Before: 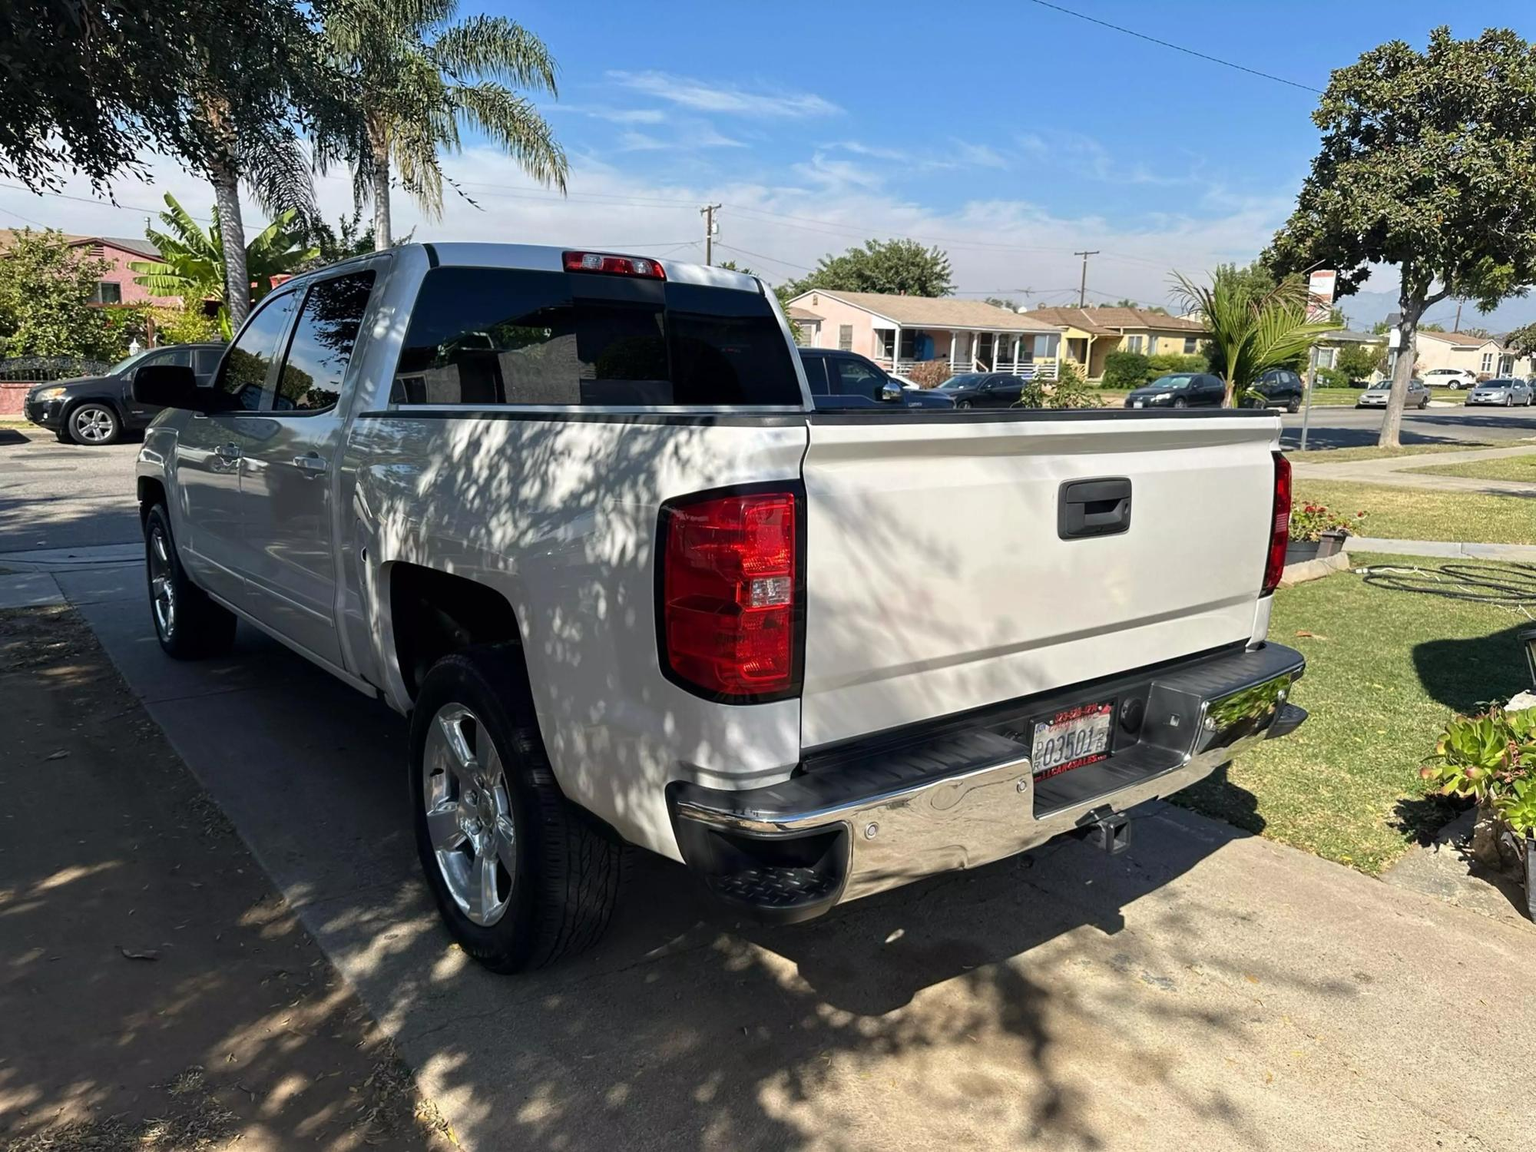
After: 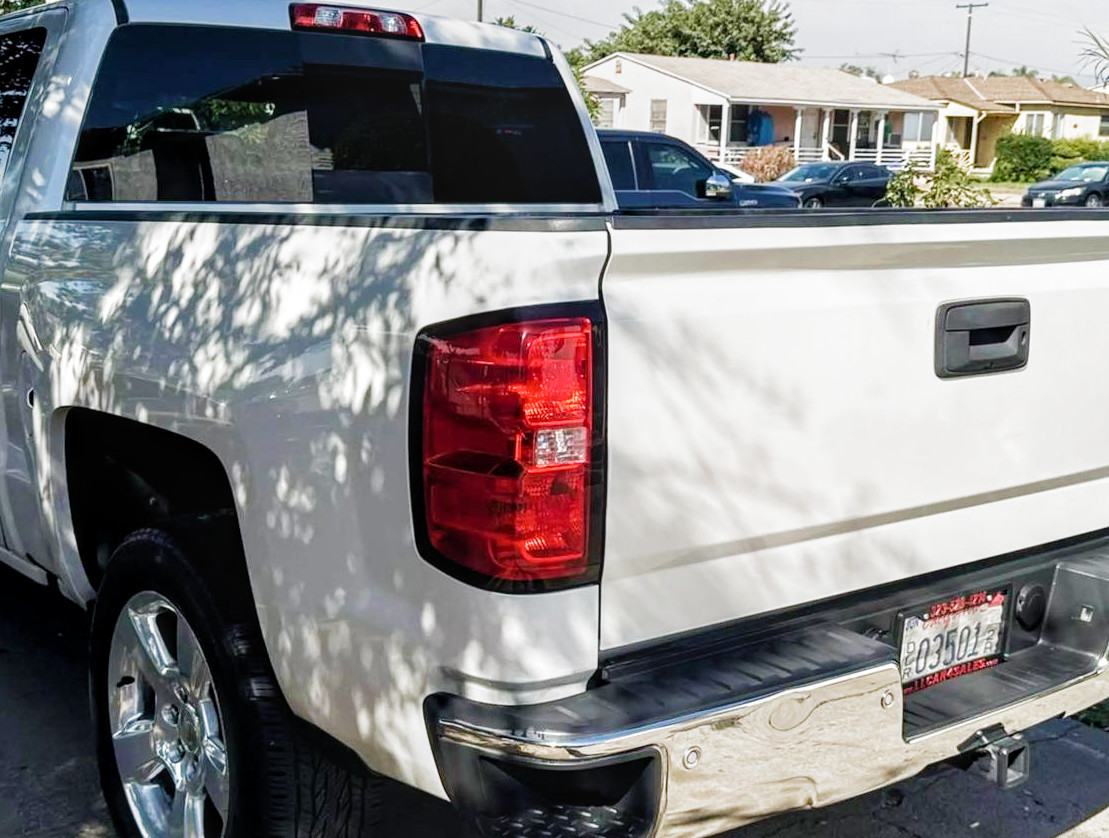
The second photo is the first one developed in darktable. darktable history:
exposure: black level correction 0, exposure 1.1 EV, compensate highlight preservation false
tone curve: curves: ch0 [(0, 0) (0.003, 0.003) (0.011, 0.011) (0.025, 0.024) (0.044, 0.043) (0.069, 0.068) (0.1, 0.098) (0.136, 0.133) (0.177, 0.174) (0.224, 0.22) (0.277, 0.272) (0.335, 0.329) (0.399, 0.391) (0.468, 0.459) (0.543, 0.545) (0.623, 0.625) (0.709, 0.711) (0.801, 0.802) (0.898, 0.898) (1, 1)], preserve colors none
crop and rotate: left 22.152%, top 21.646%, right 22.362%, bottom 22.44%
local contrast: on, module defaults
color calibration: illuminant same as pipeline (D50), adaptation XYZ, x 0.347, y 0.358, temperature 5009.62 K
velvia: on, module defaults
filmic rgb: black relative exposure -8.14 EV, white relative exposure 3.77 EV, hardness 4.44, preserve chrominance no, color science v4 (2020), contrast in shadows soft
tone equalizer: -7 EV 0.107 EV
